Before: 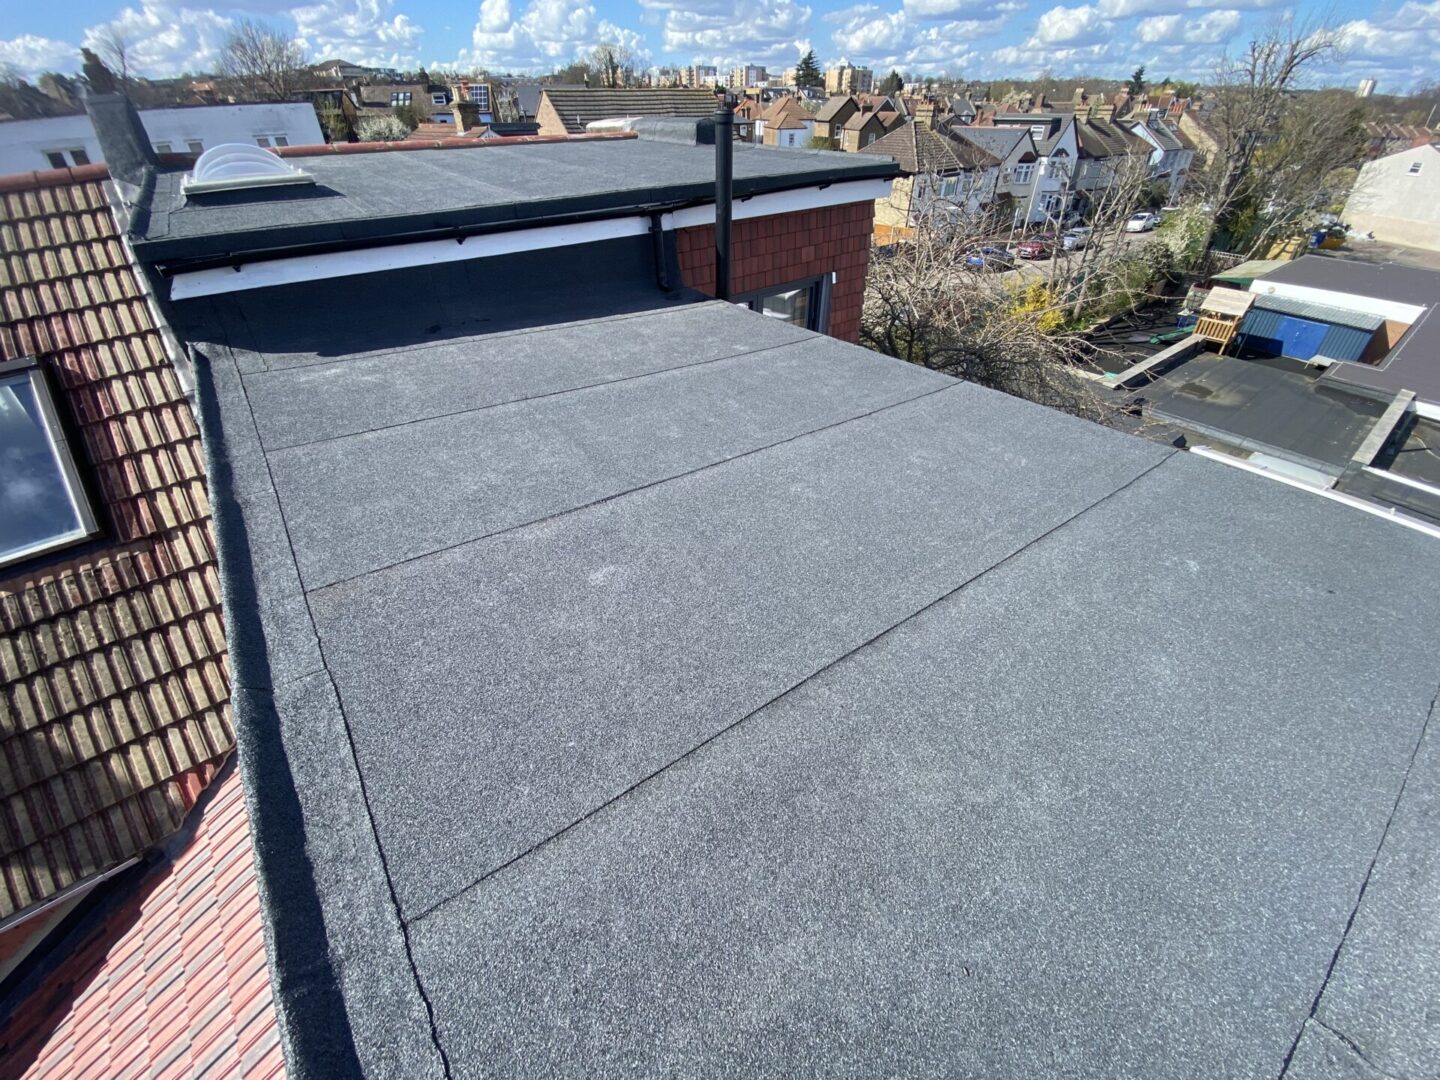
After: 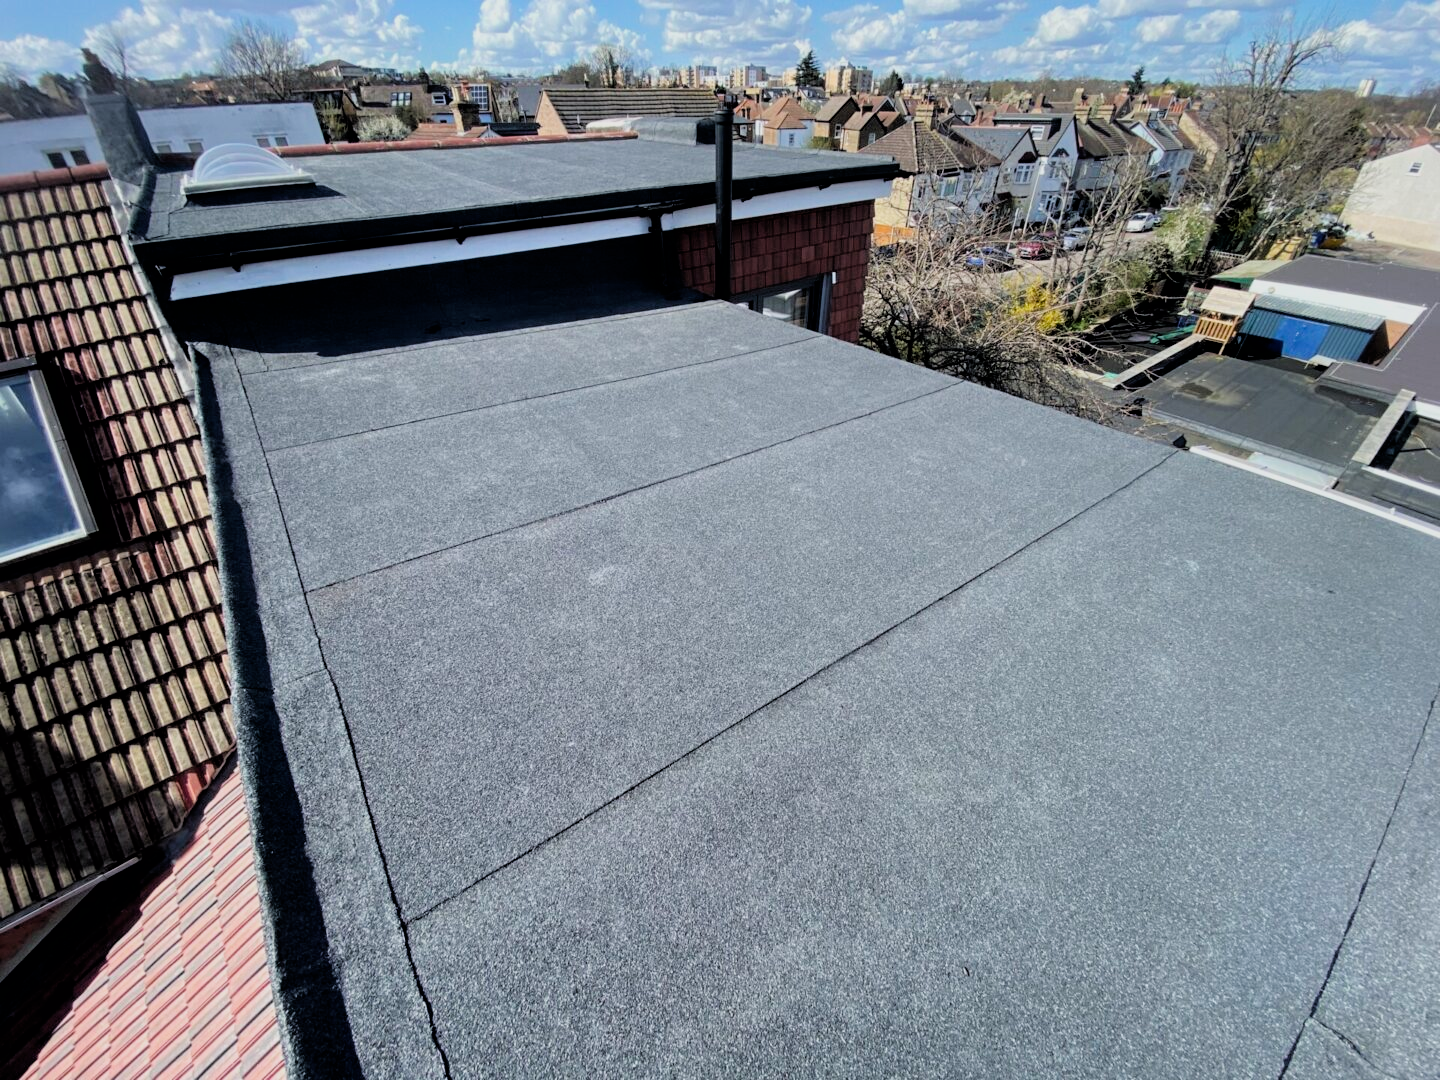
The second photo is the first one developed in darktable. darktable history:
filmic rgb: black relative exposure -3.84 EV, white relative exposure 3.48 EV, hardness 2.62, contrast 1.102
